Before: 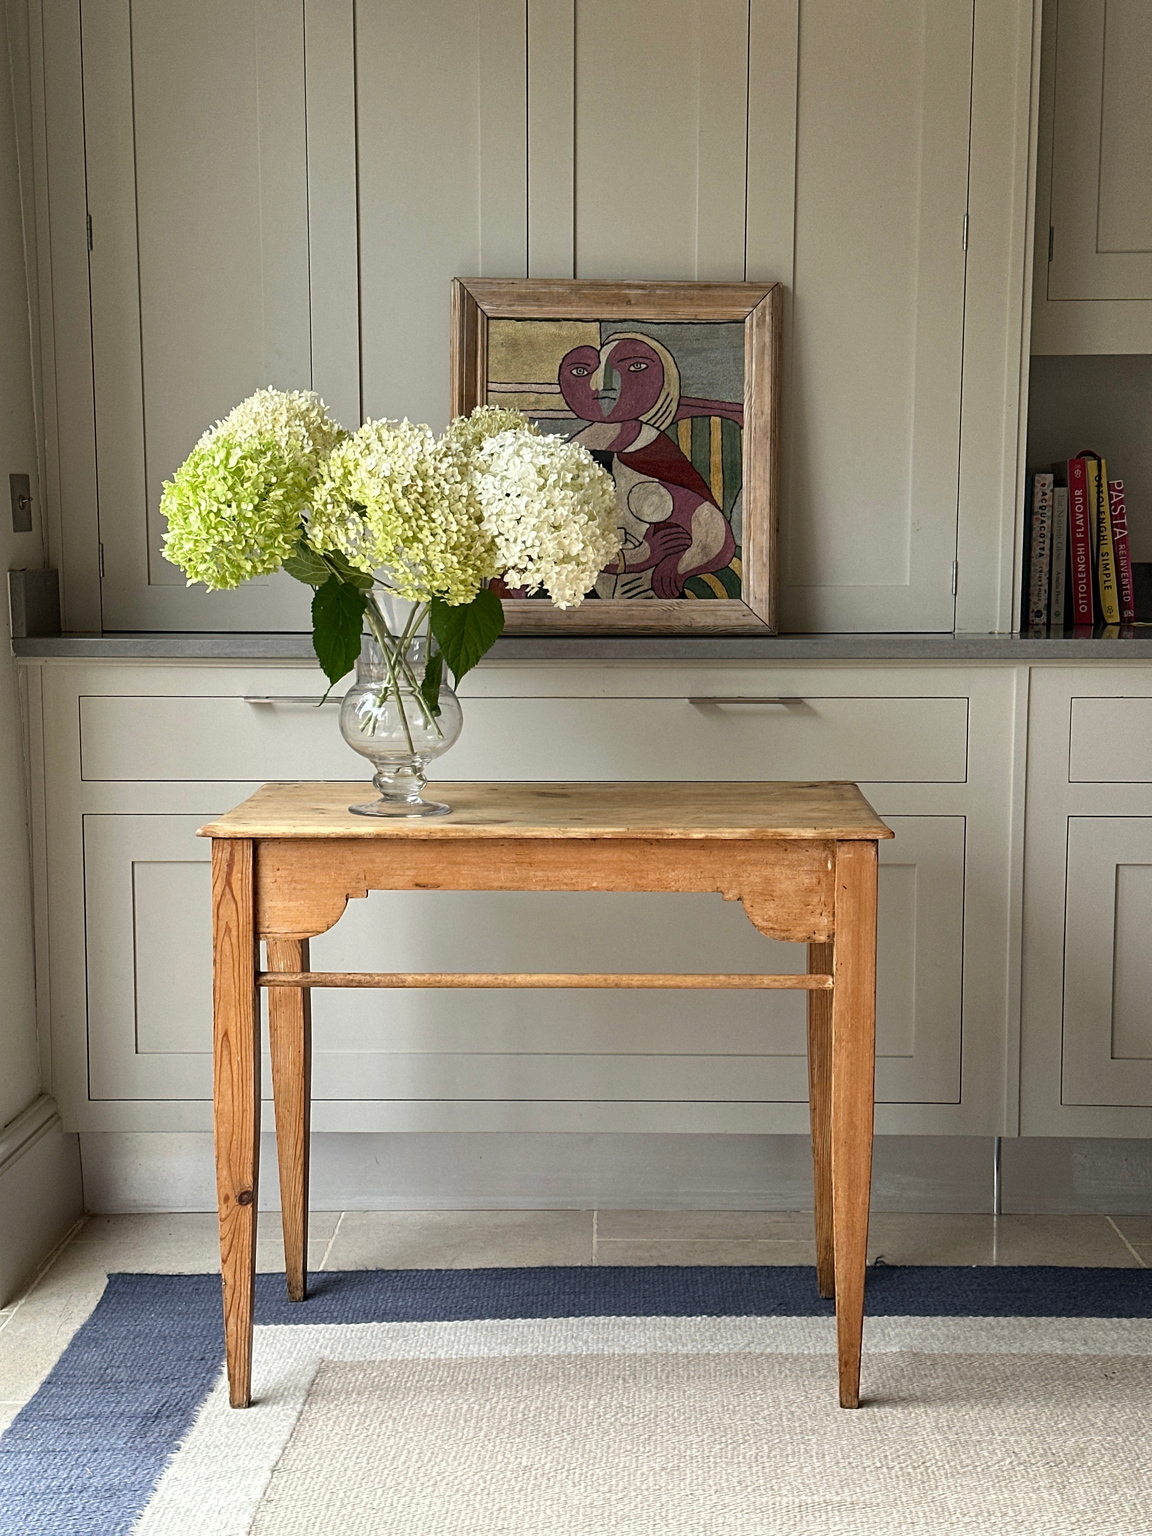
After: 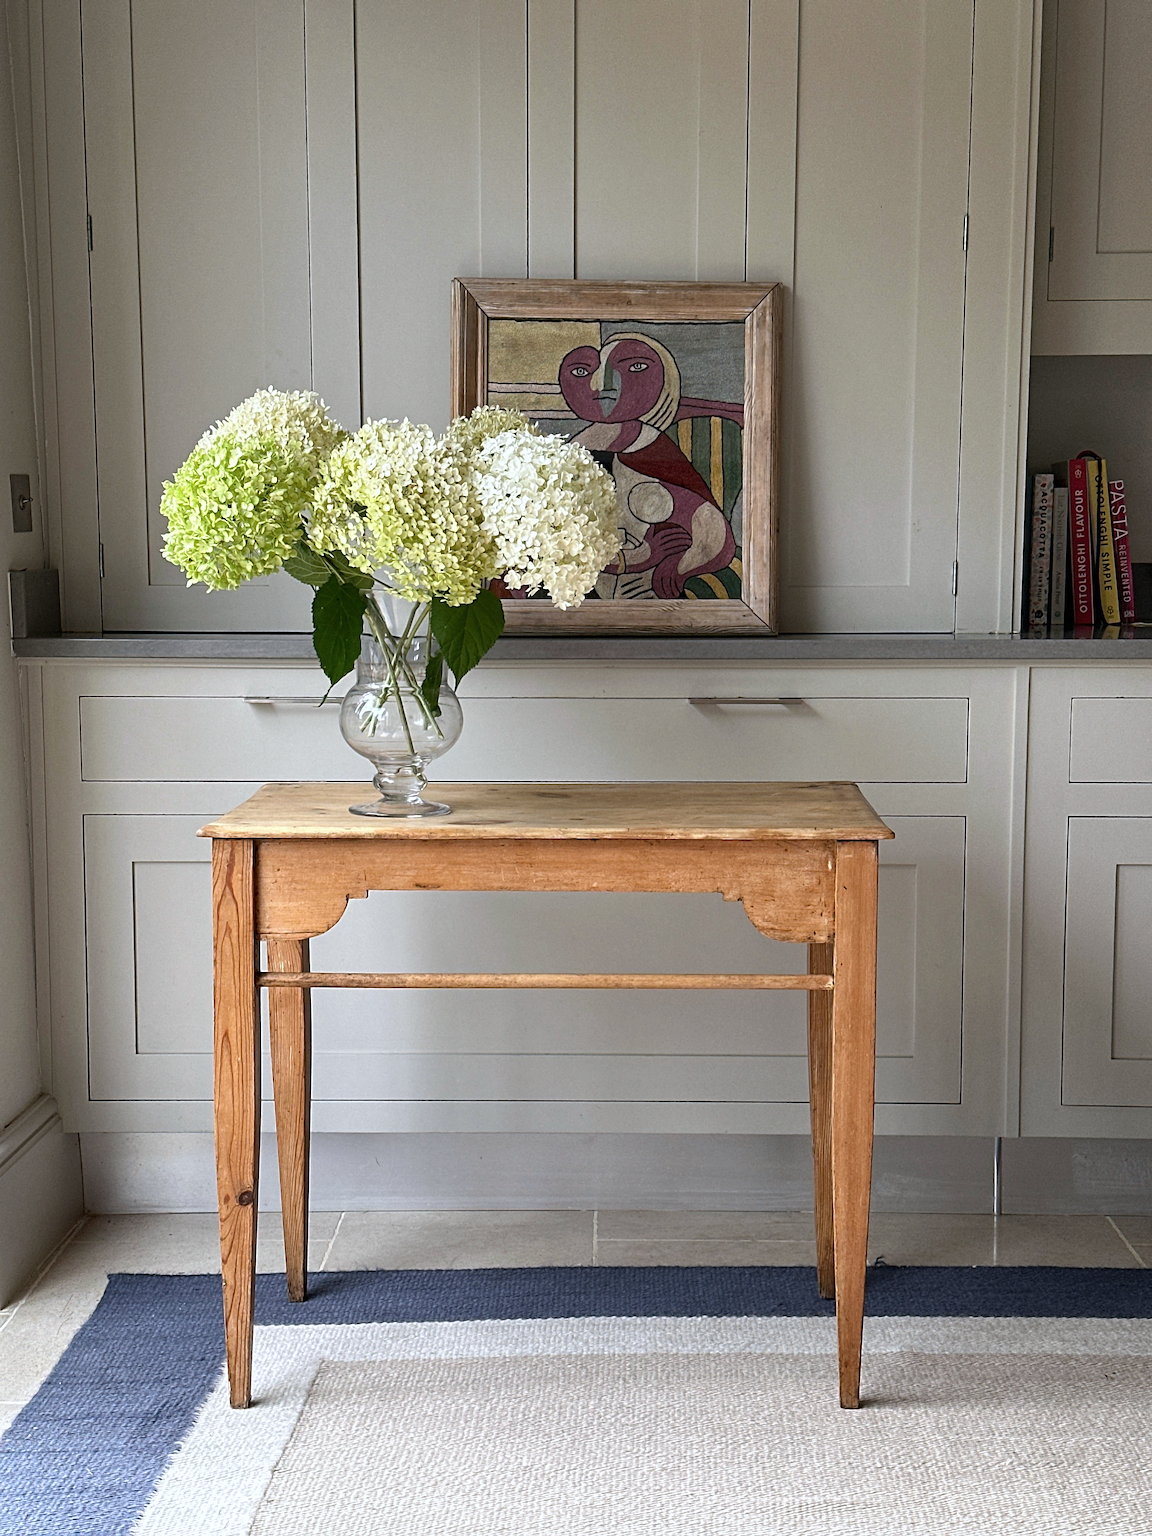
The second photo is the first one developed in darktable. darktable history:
tone equalizer: on, module defaults
sharpen: radius 1.559, amount 0.373, threshold 1.271
color calibration: illuminant as shot in camera, x 0.358, y 0.373, temperature 4628.91 K
